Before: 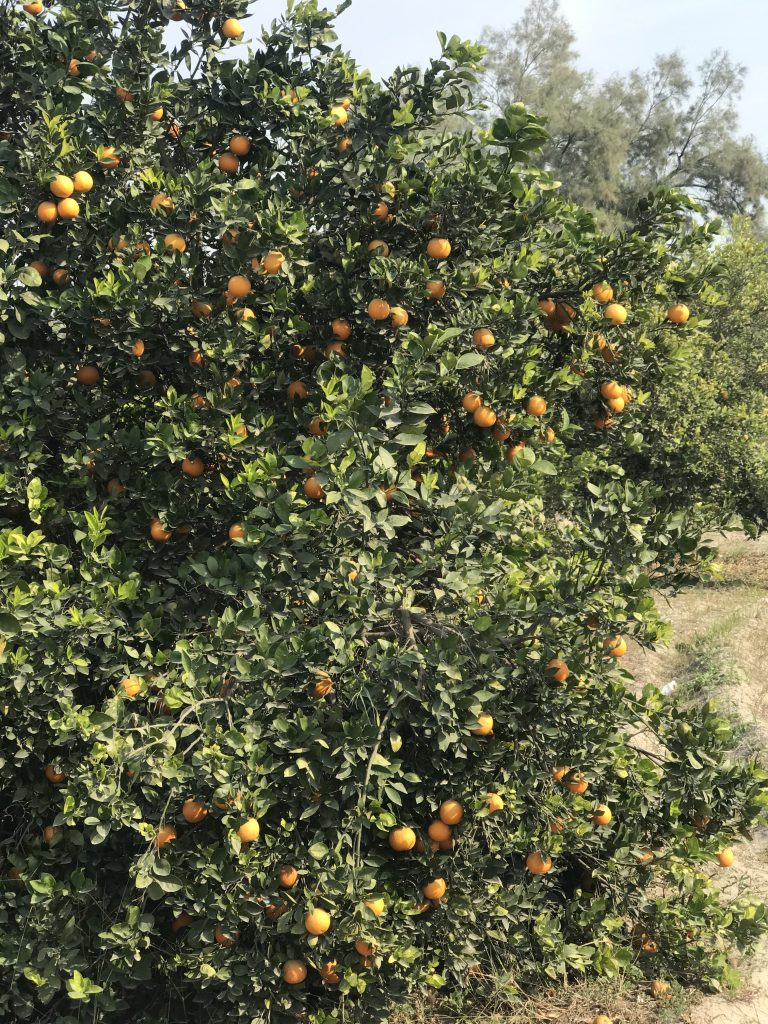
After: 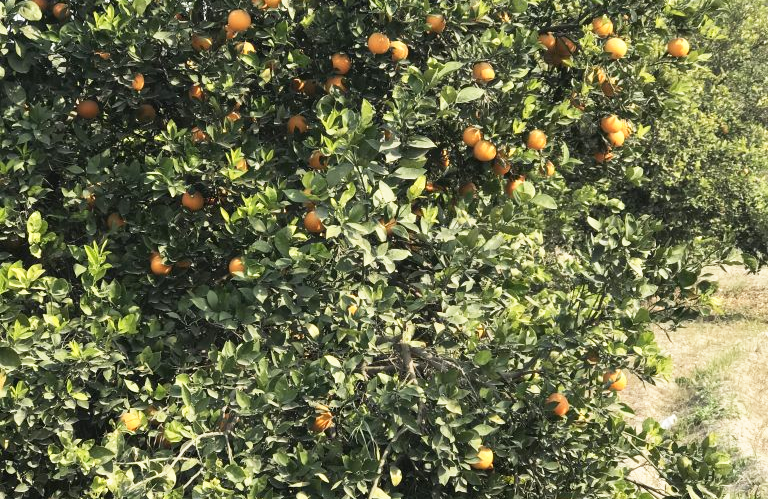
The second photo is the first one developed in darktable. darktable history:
crop and rotate: top 26.062%, bottom 25.131%
base curve: curves: ch0 [(0, 0) (0.579, 0.807) (1, 1)], preserve colors none
